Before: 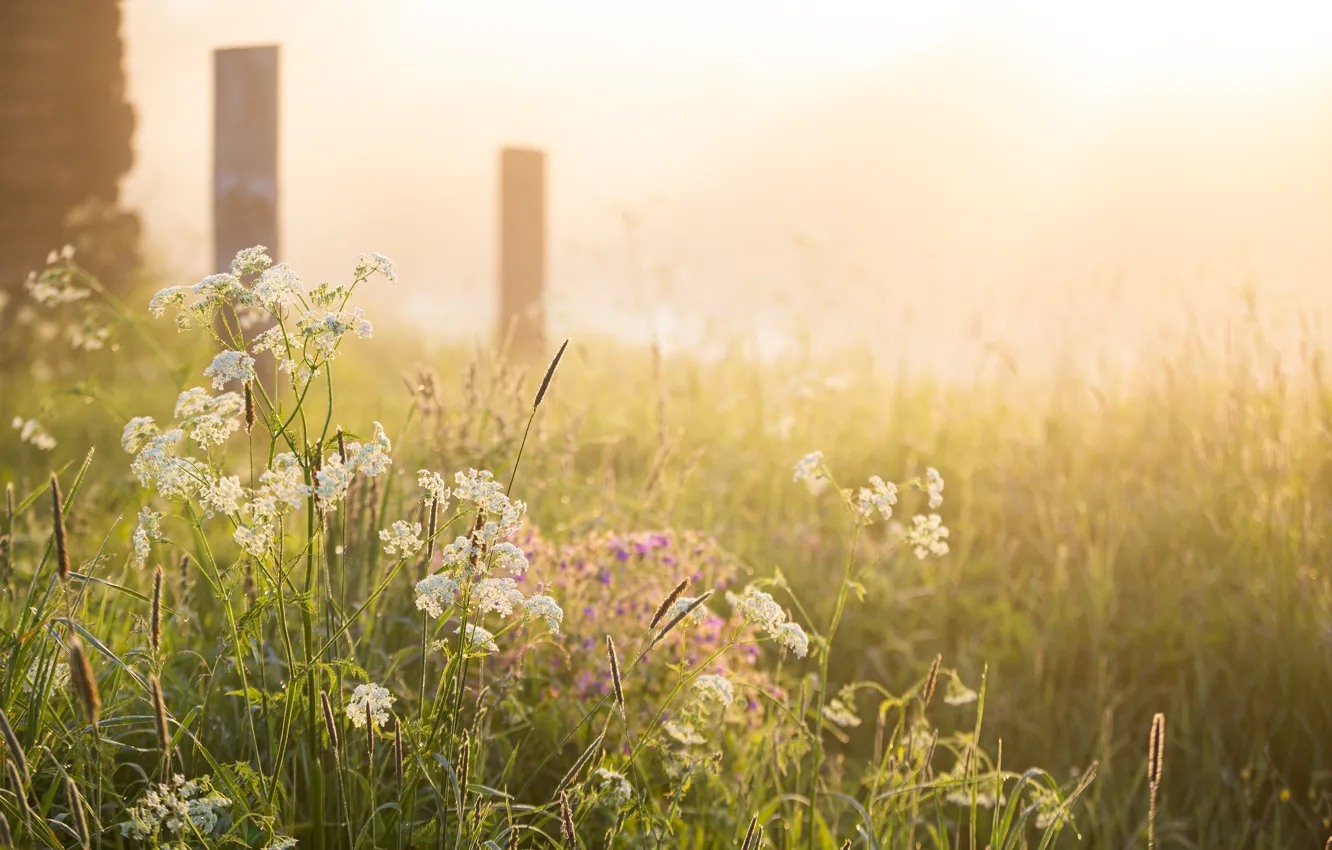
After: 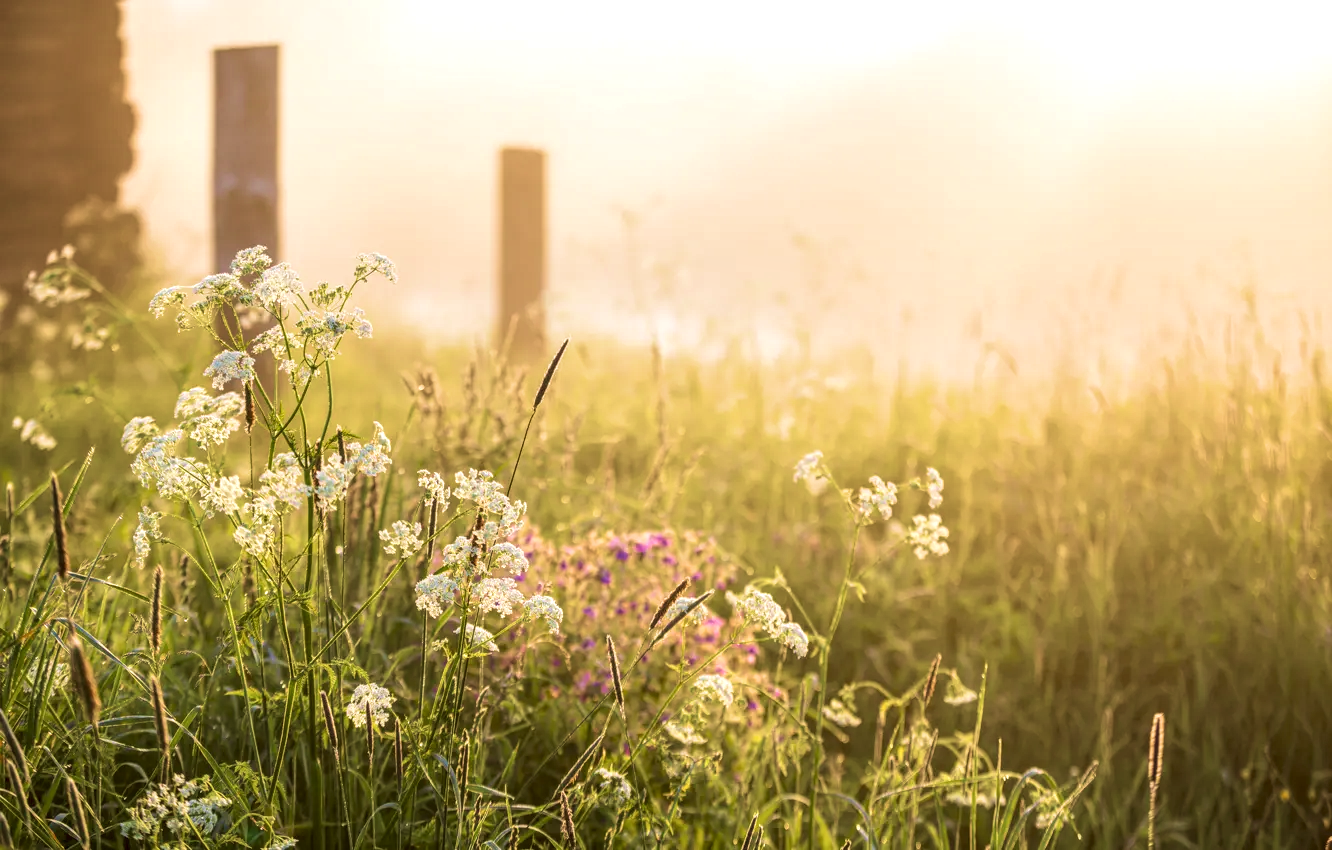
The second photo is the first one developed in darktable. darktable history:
velvia: strength 44.86%
local contrast: highlights 28%, detail 150%
